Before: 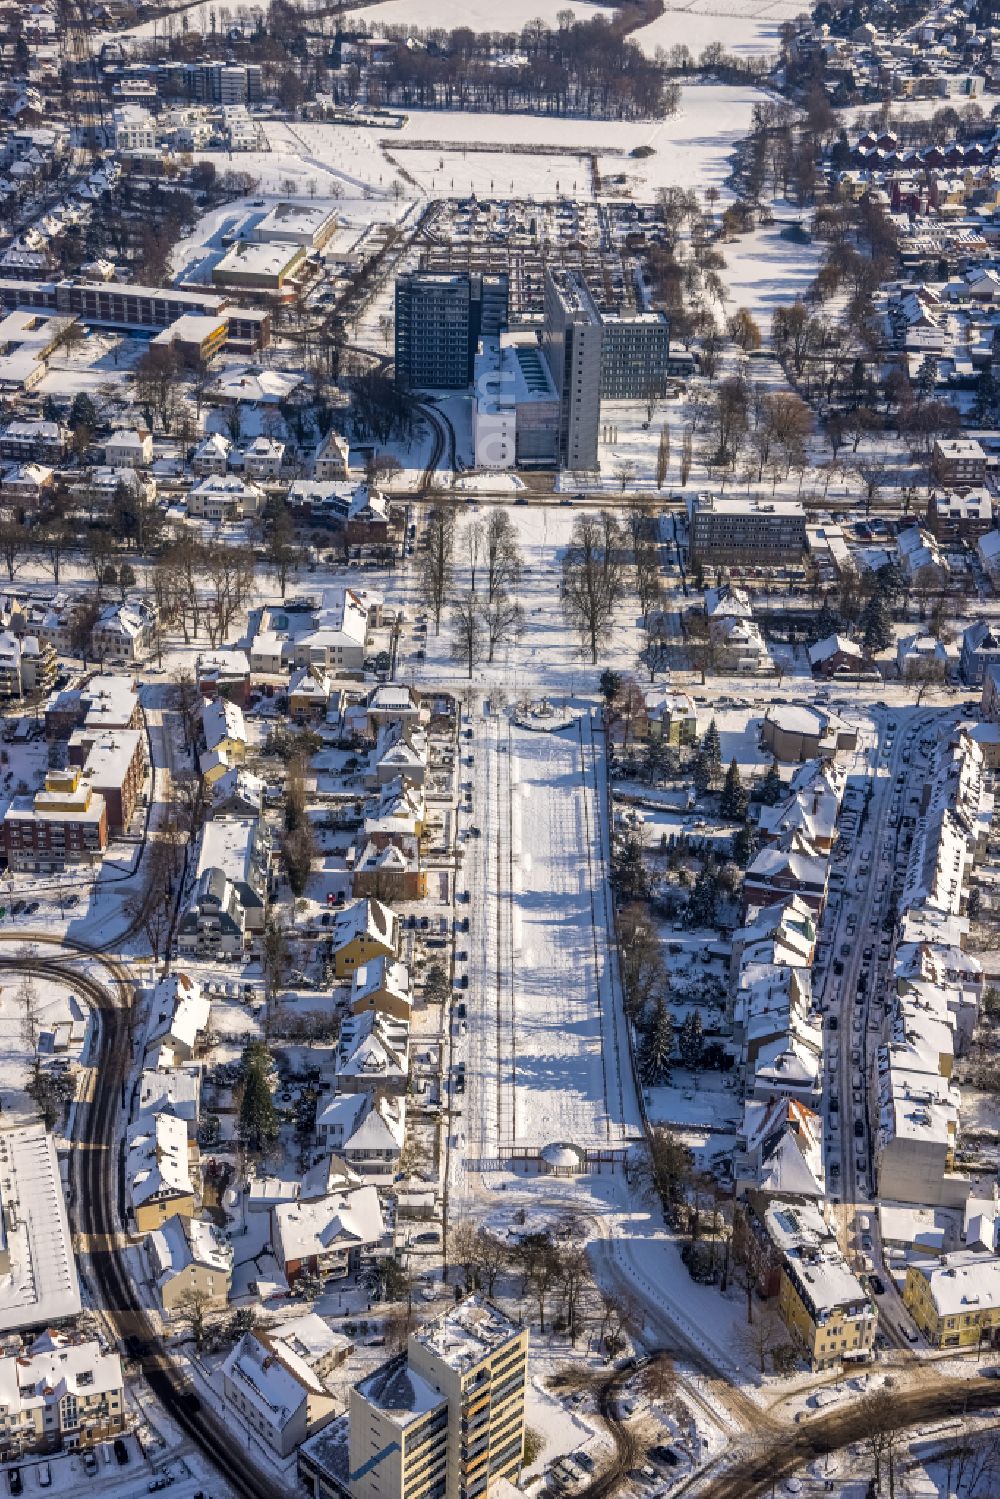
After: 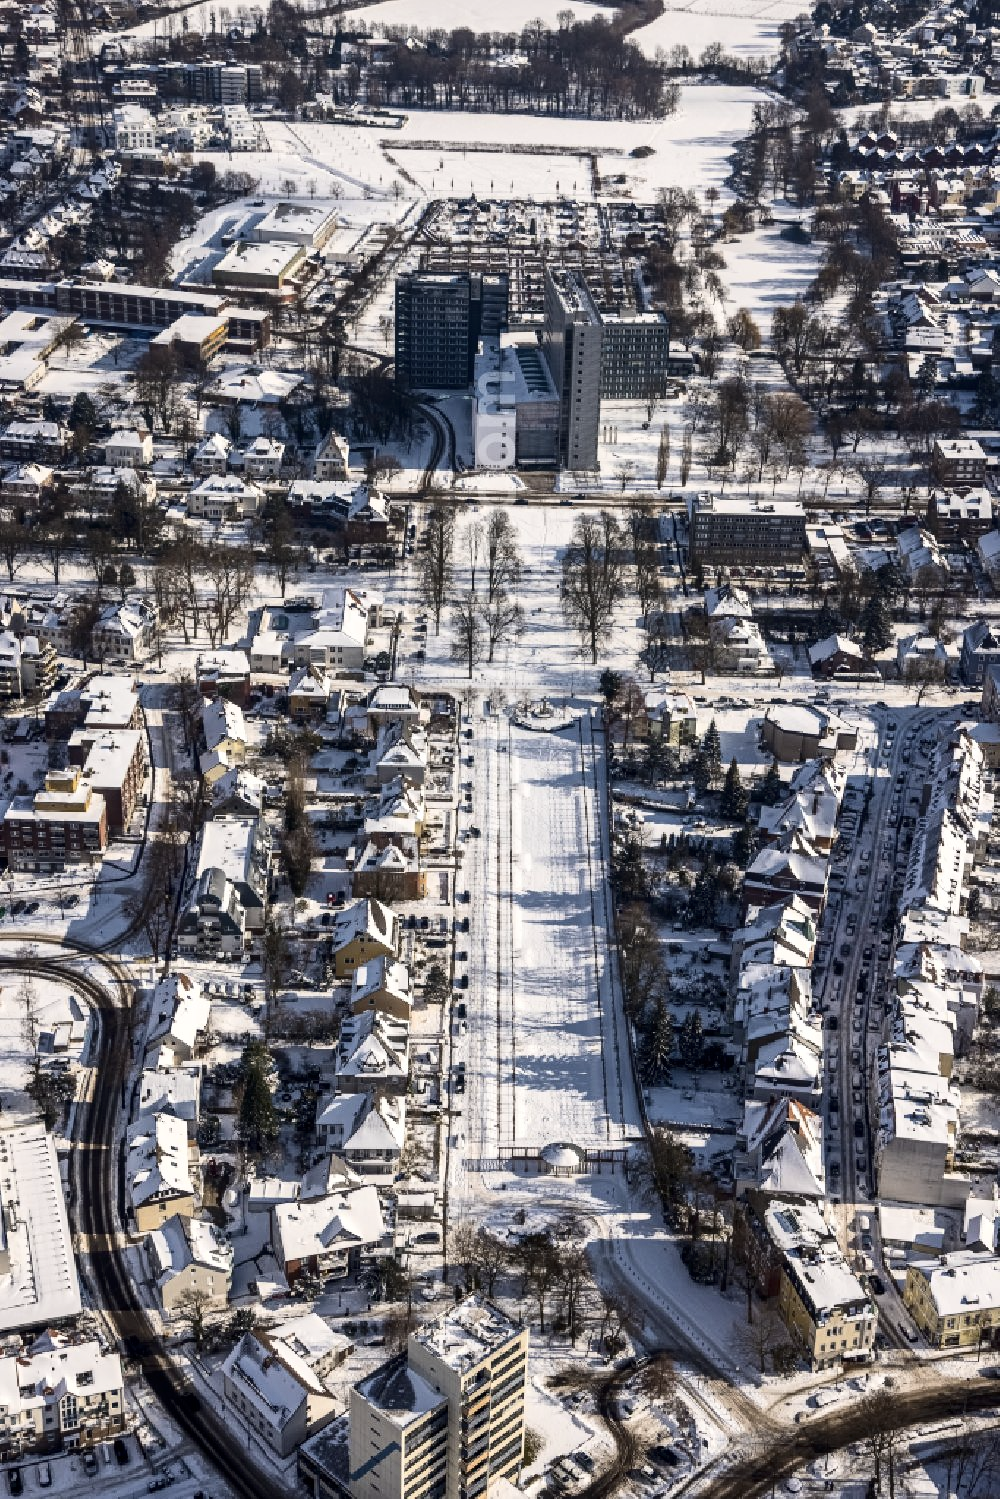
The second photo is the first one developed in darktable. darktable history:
contrast brightness saturation: contrast 0.252, saturation -0.313
